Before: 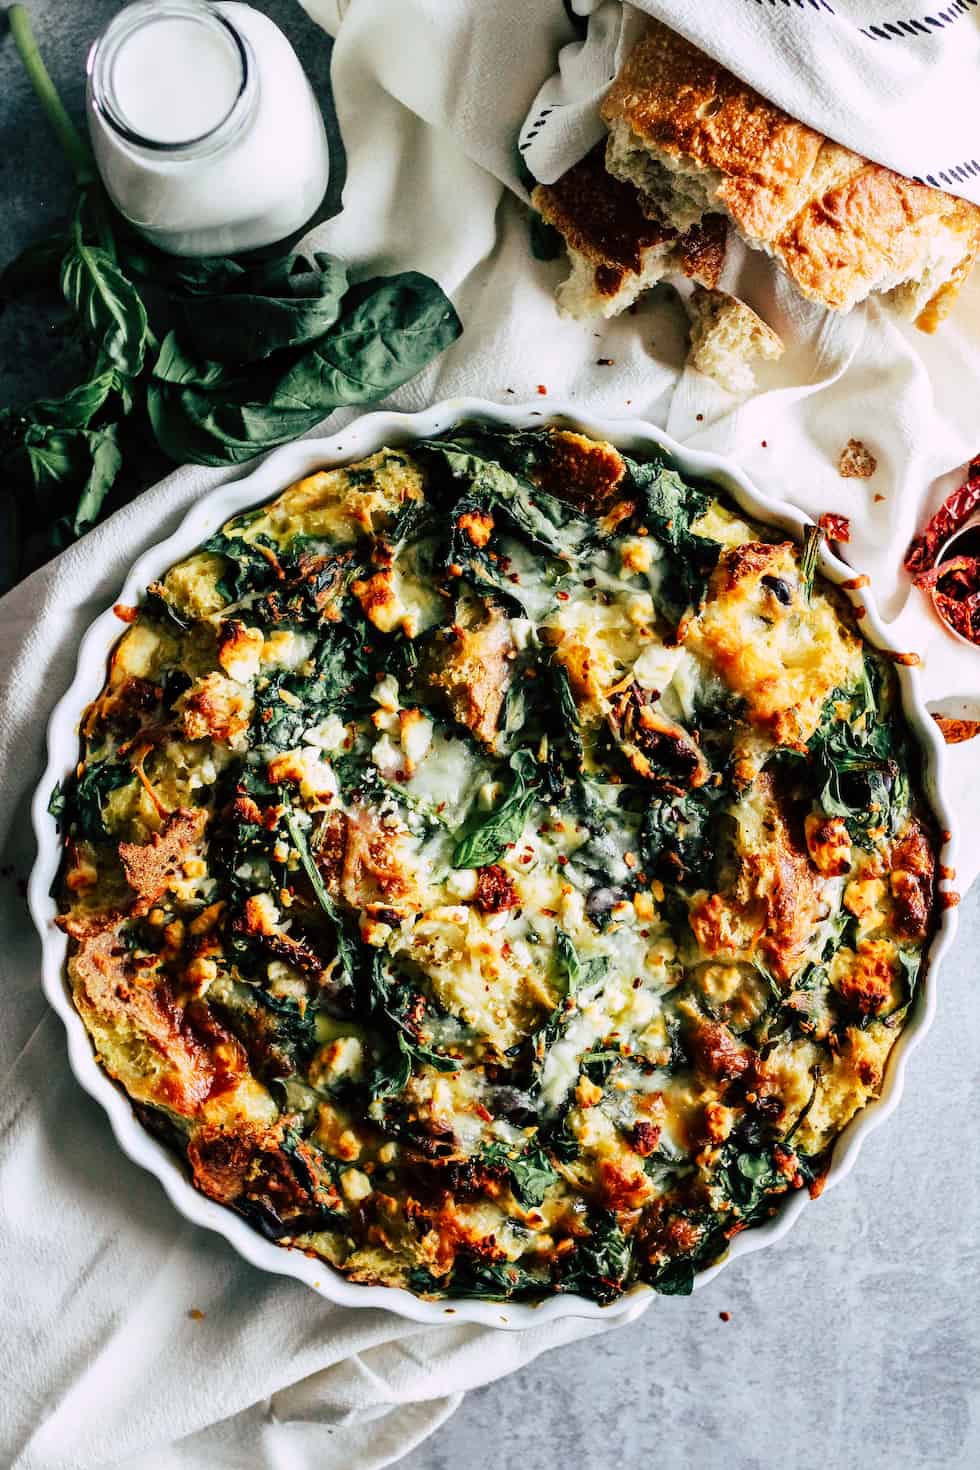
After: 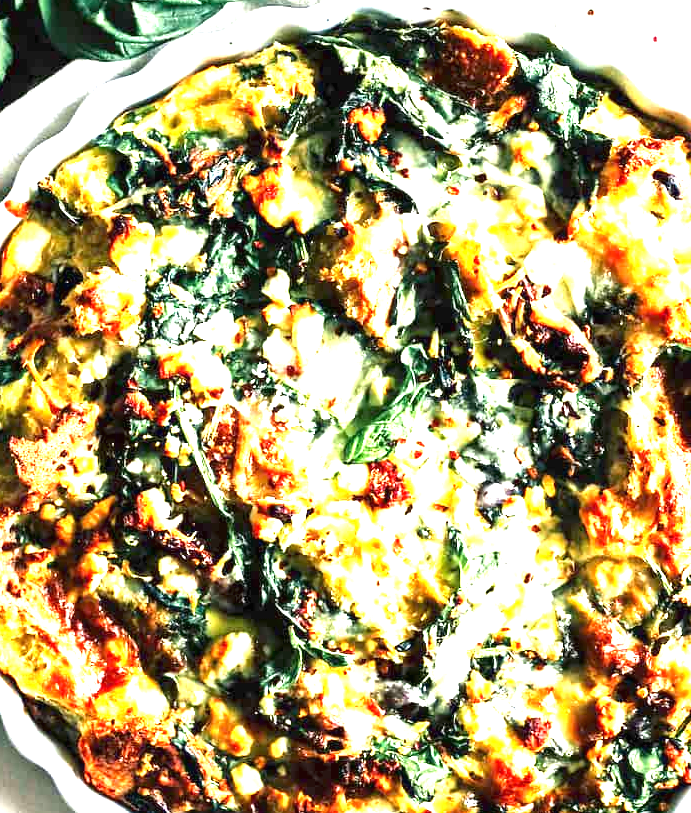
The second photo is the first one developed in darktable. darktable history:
exposure: black level correction 0, exposure 2.088 EV, compensate exposure bias true, compensate highlight preservation false
crop: left 11.123%, top 27.61%, right 18.3%, bottom 17.034%
